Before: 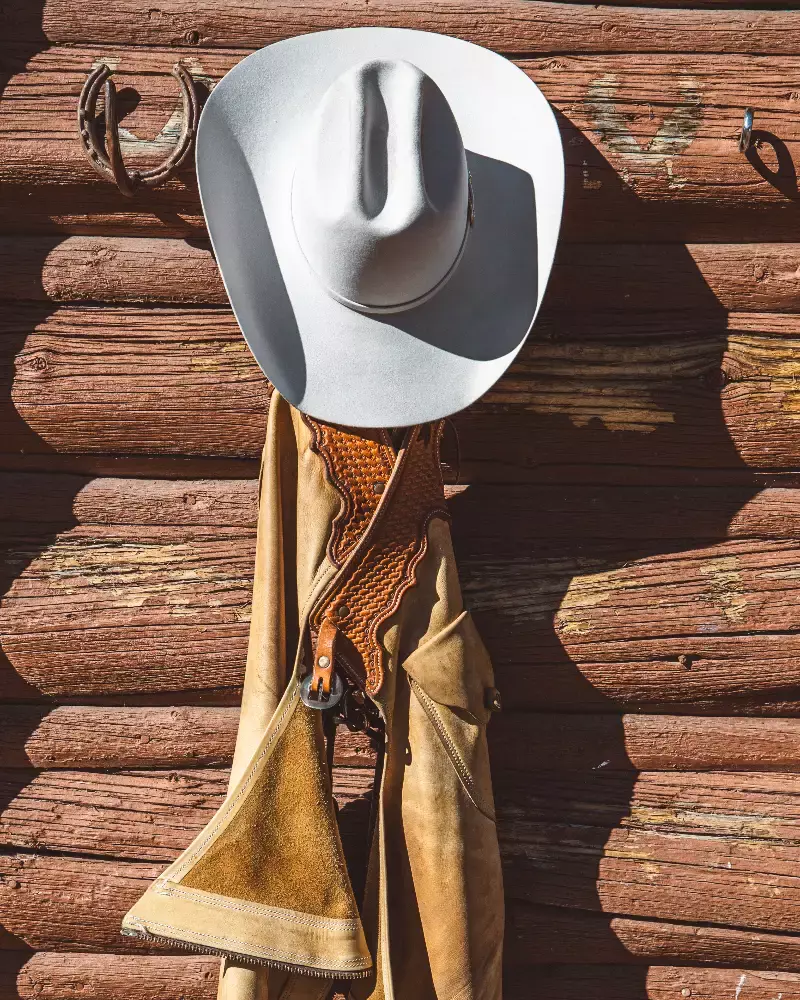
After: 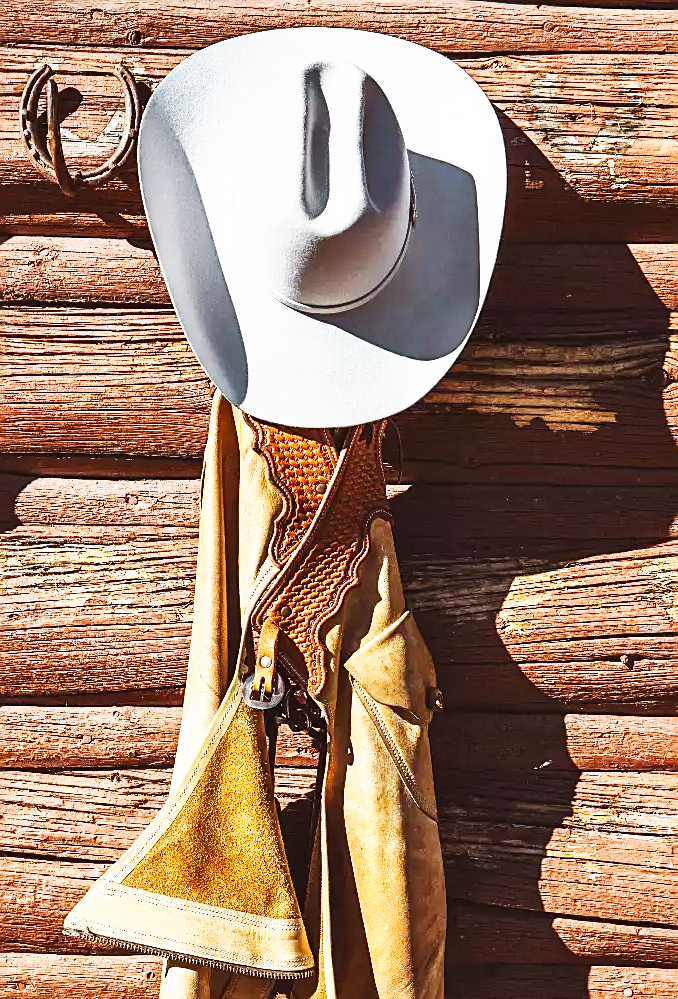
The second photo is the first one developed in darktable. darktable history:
crop: left 7.326%, right 7.813%
base curve: curves: ch0 [(0, 0) (0.007, 0.004) (0.027, 0.03) (0.046, 0.07) (0.207, 0.54) (0.442, 0.872) (0.673, 0.972) (1, 1)], preserve colors none
sharpen: on, module defaults
shadows and highlights: soften with gaussian
